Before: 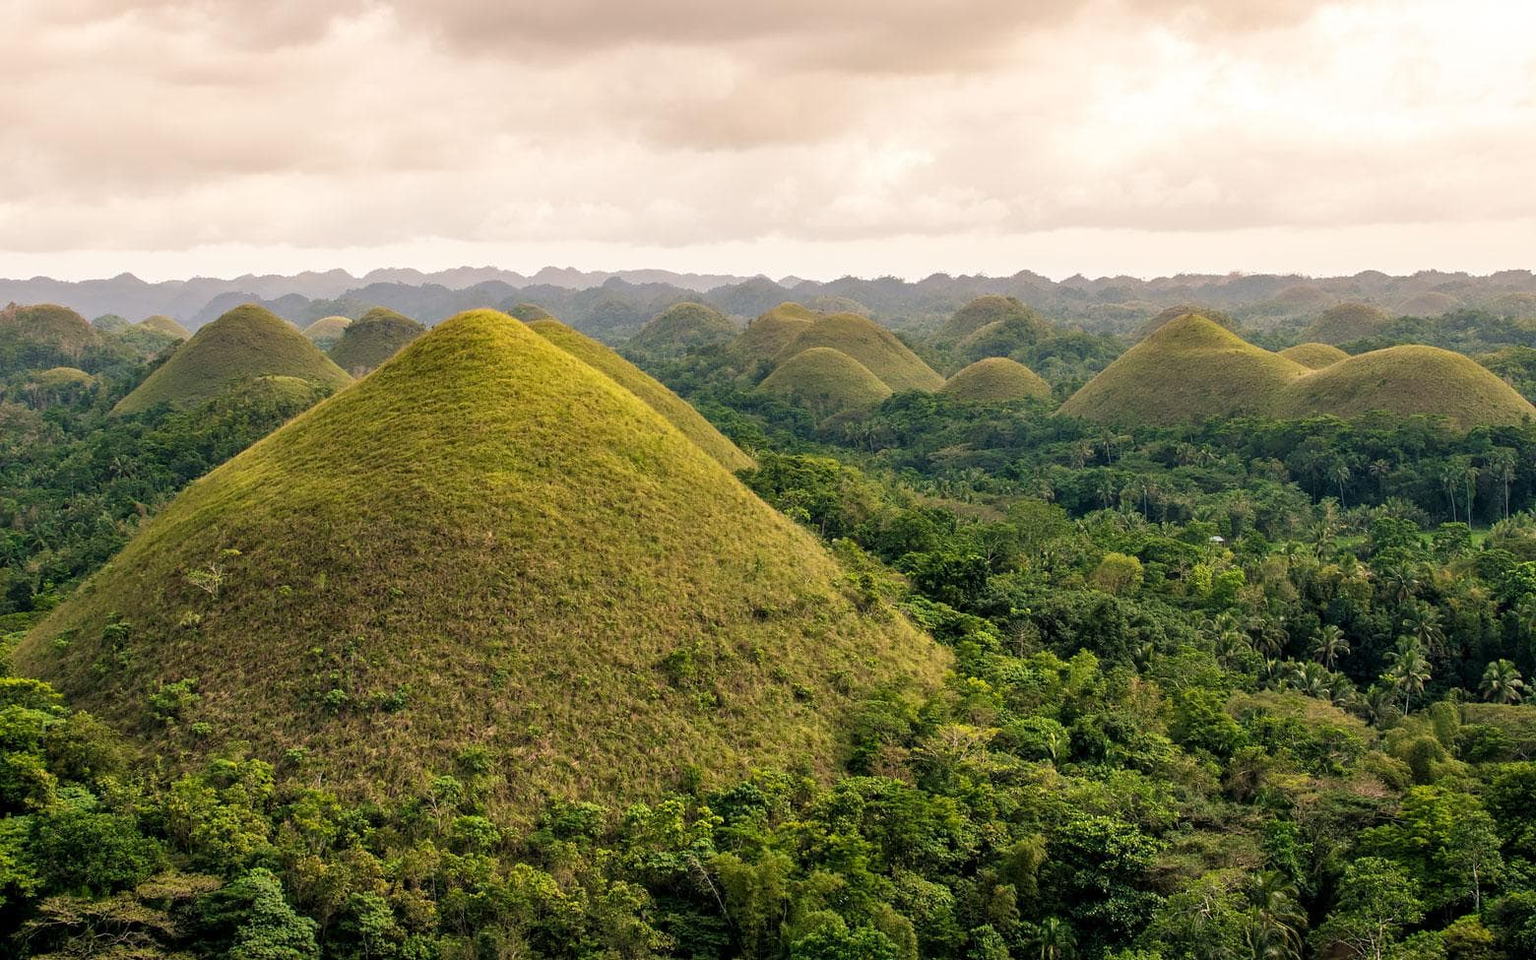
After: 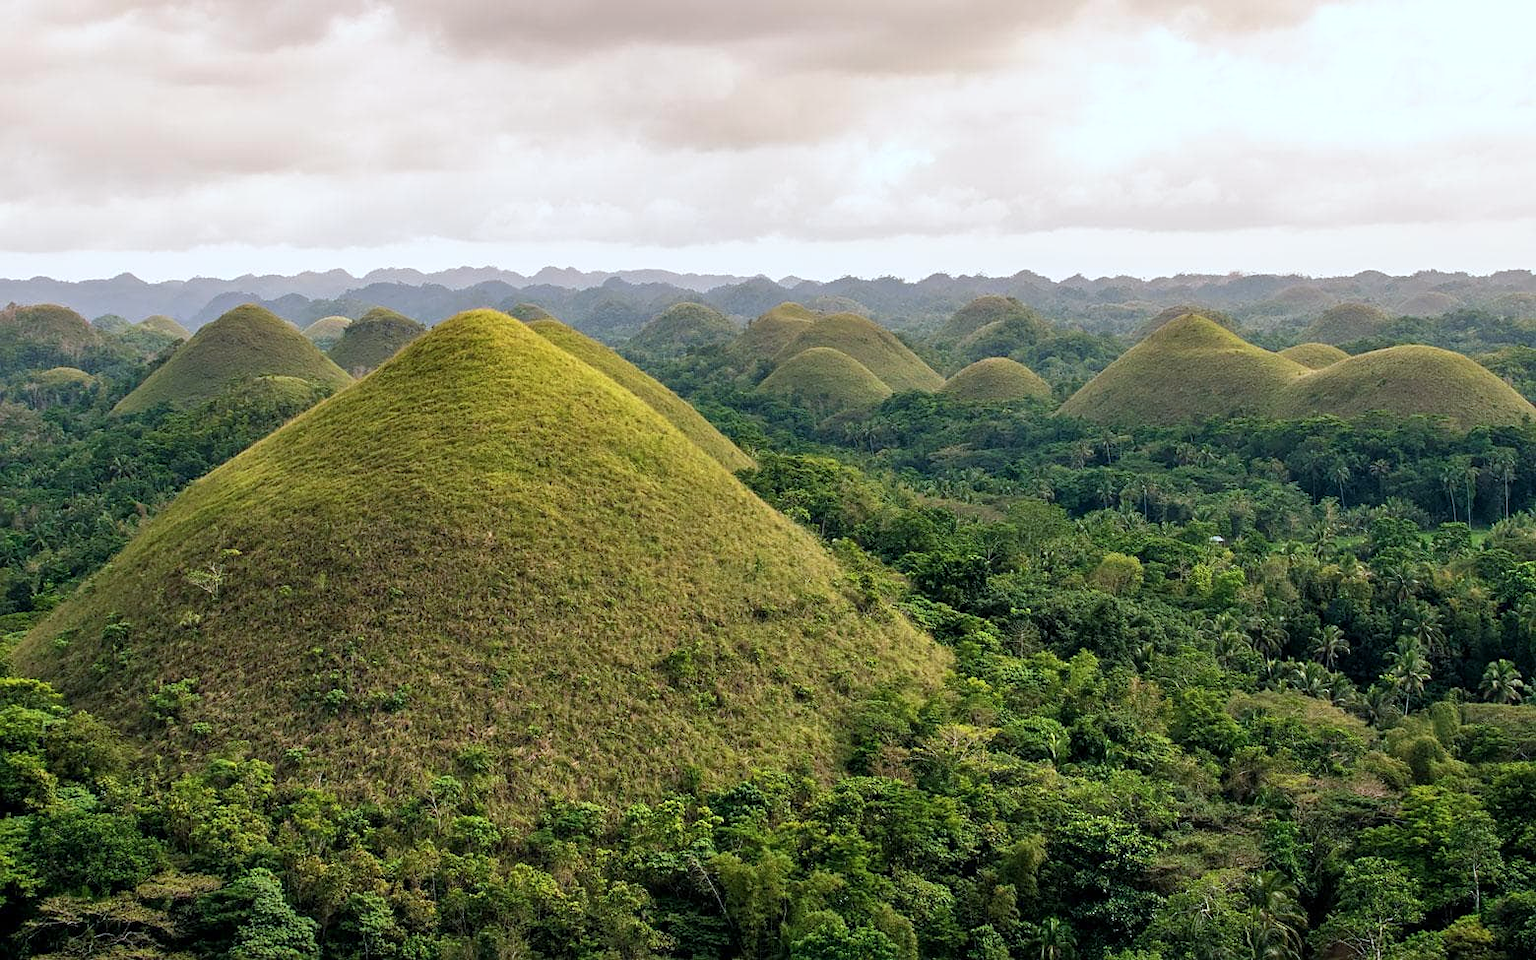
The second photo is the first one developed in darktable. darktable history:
color calibration: illuminant custom, x 0.368, y 0.373, temperature 4330.32 K
sharpen: amount 0.2
